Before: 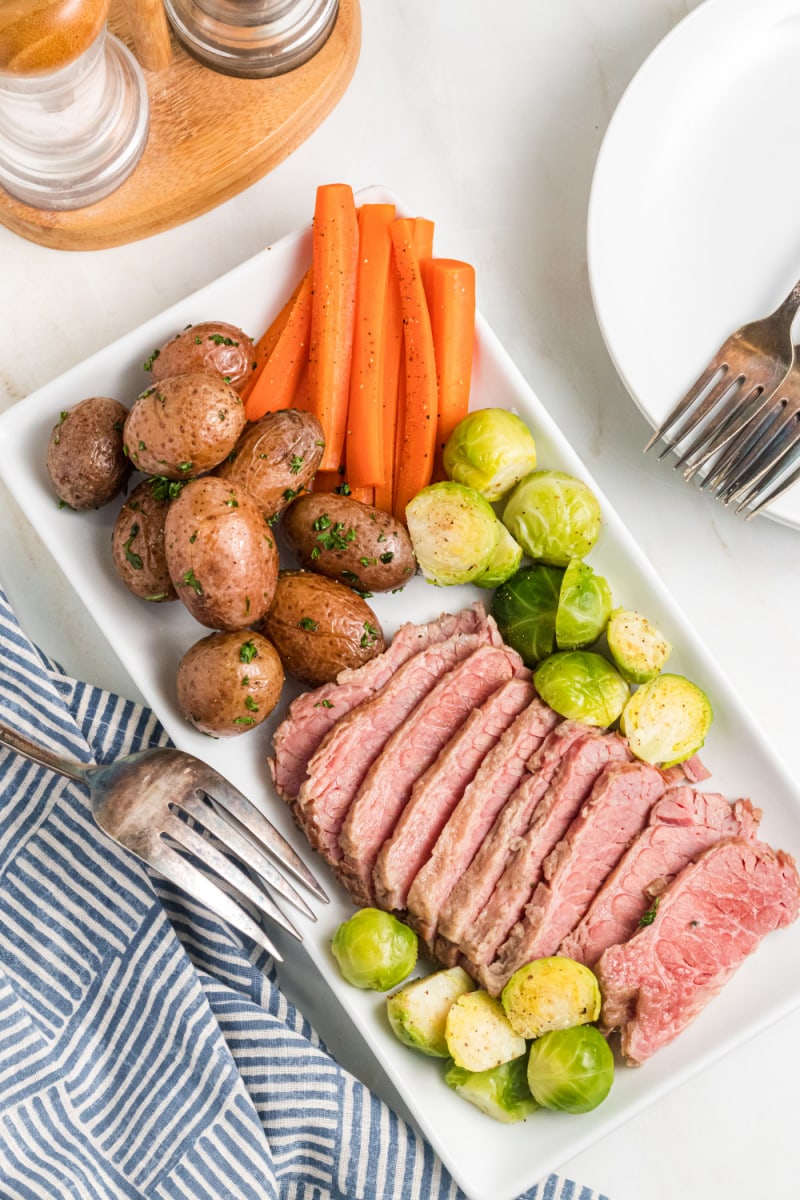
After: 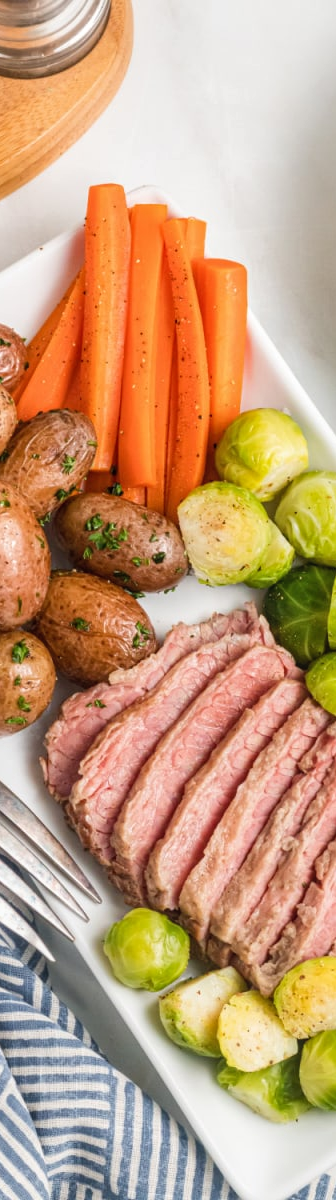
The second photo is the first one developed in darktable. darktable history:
crop: left 28.555%, right 29.384%
local contrast: detail 109%
